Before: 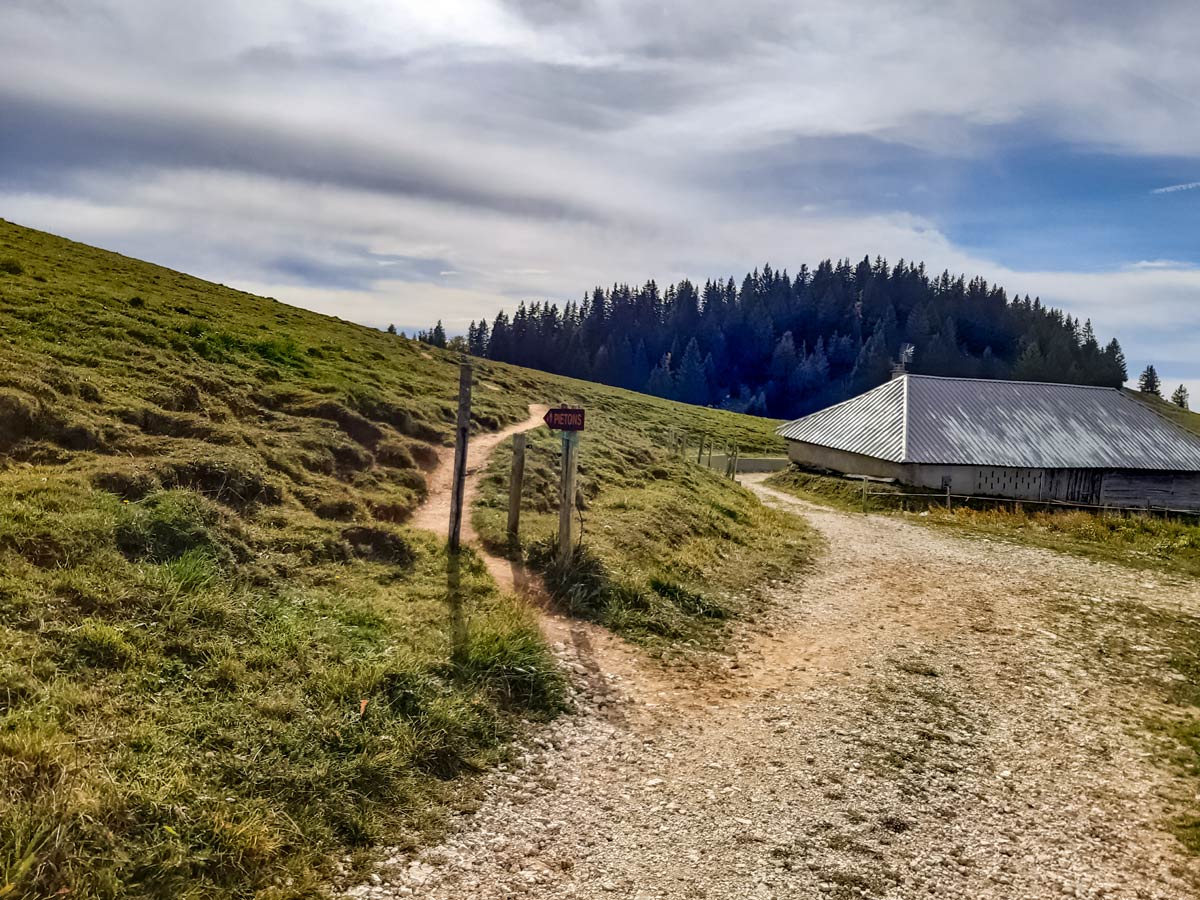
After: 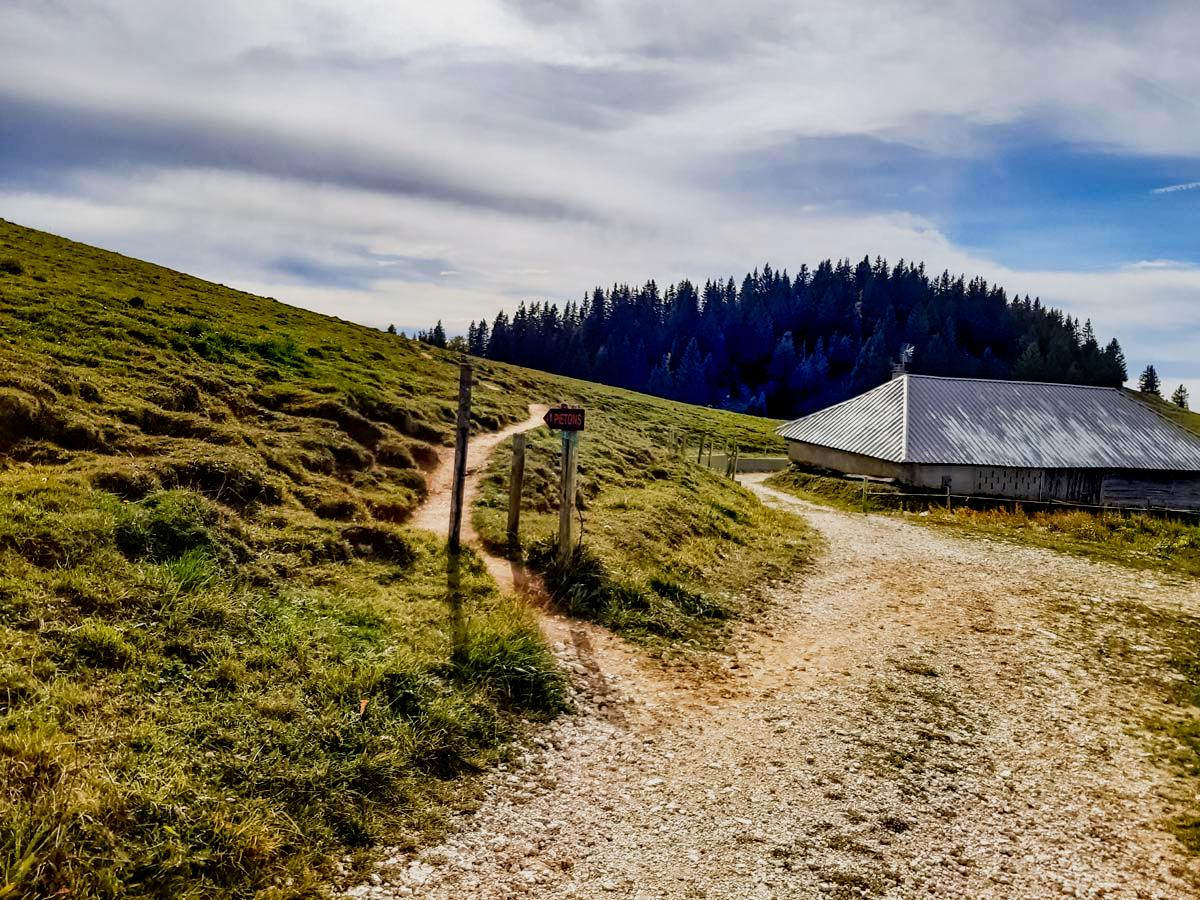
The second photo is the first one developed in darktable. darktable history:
filmic rgb: middle gray luminance 12.66%, black relative exposure -10.19 EV, white relative exposure 3.47 EV, target black luminance 0%, hardness 5.76, latitude 45.22%, contrast 1.217, highlights saturation mix 4.97%, shadows ↔ highlights balance 26.48%, preserve chrominance no, color science v4 (2020), type of noise poissonian
